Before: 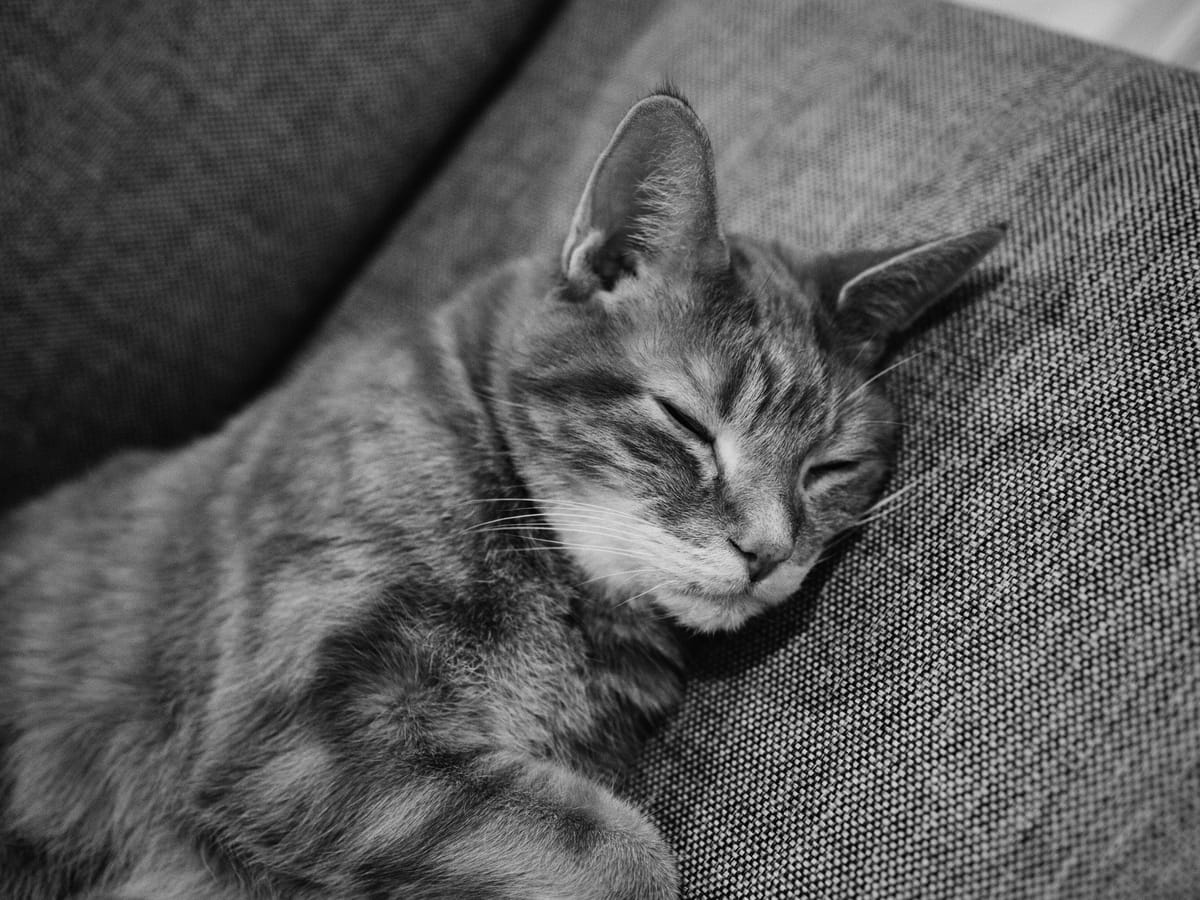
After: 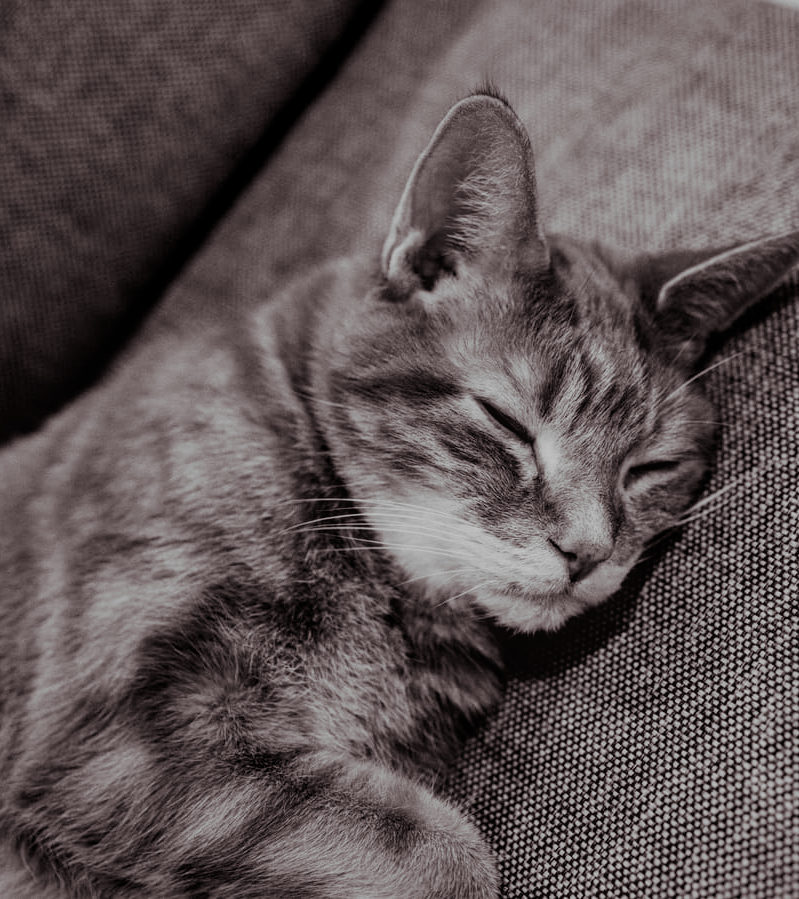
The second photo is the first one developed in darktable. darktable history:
crop and rotate: left 15.055%, right 18.278%
split-toning: shadows › saturation 0.2
white balance: emerald 1
local contrast: detail 110%
filmic rgb: middle gray luminance 18.42%, black relative exposure -11.25 EV, white relative exposure 3.75 EV, threshold 6 EV, target black luminance 0%, hardness 5.87, latitude 57.4%, contrast 0.963, shadows ↔ highlights balance 49.98%, add noise in highlights 0, preserve chrominance luminance Y, color science v3 (2019), use custom middle-gray values true, iterations of high-quality reconstruction 0, contrast in highlights soft, enable highlight reconstruction true
